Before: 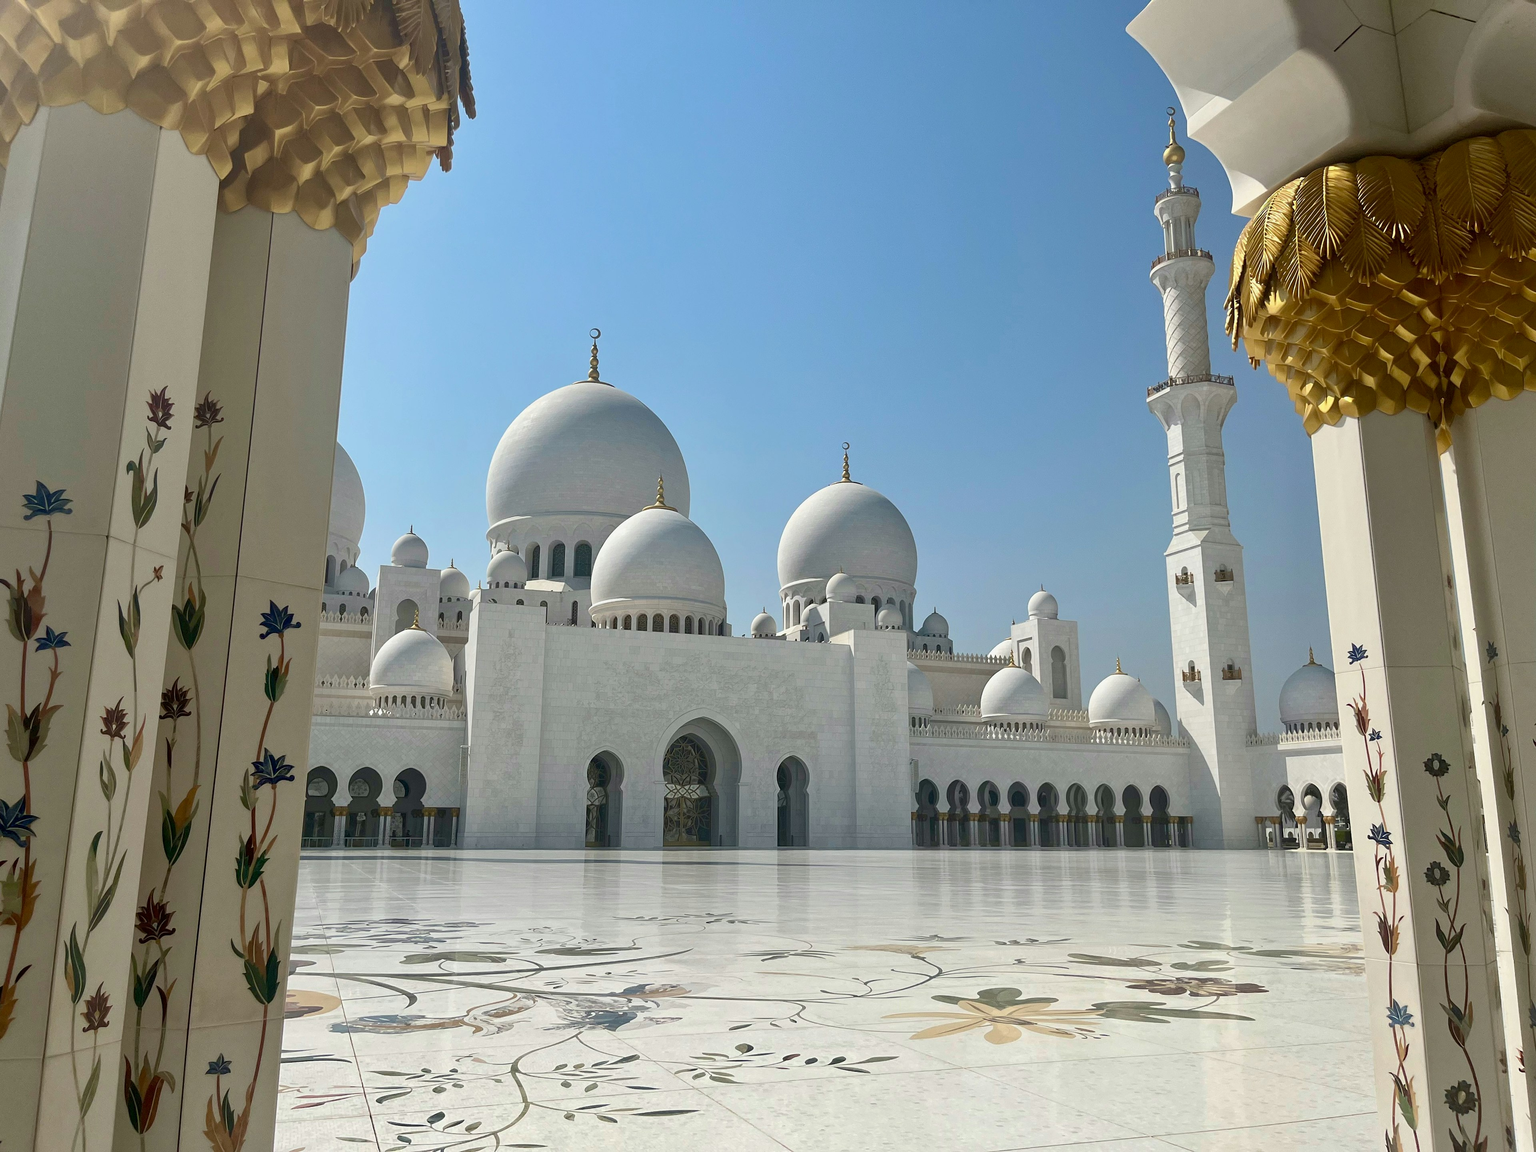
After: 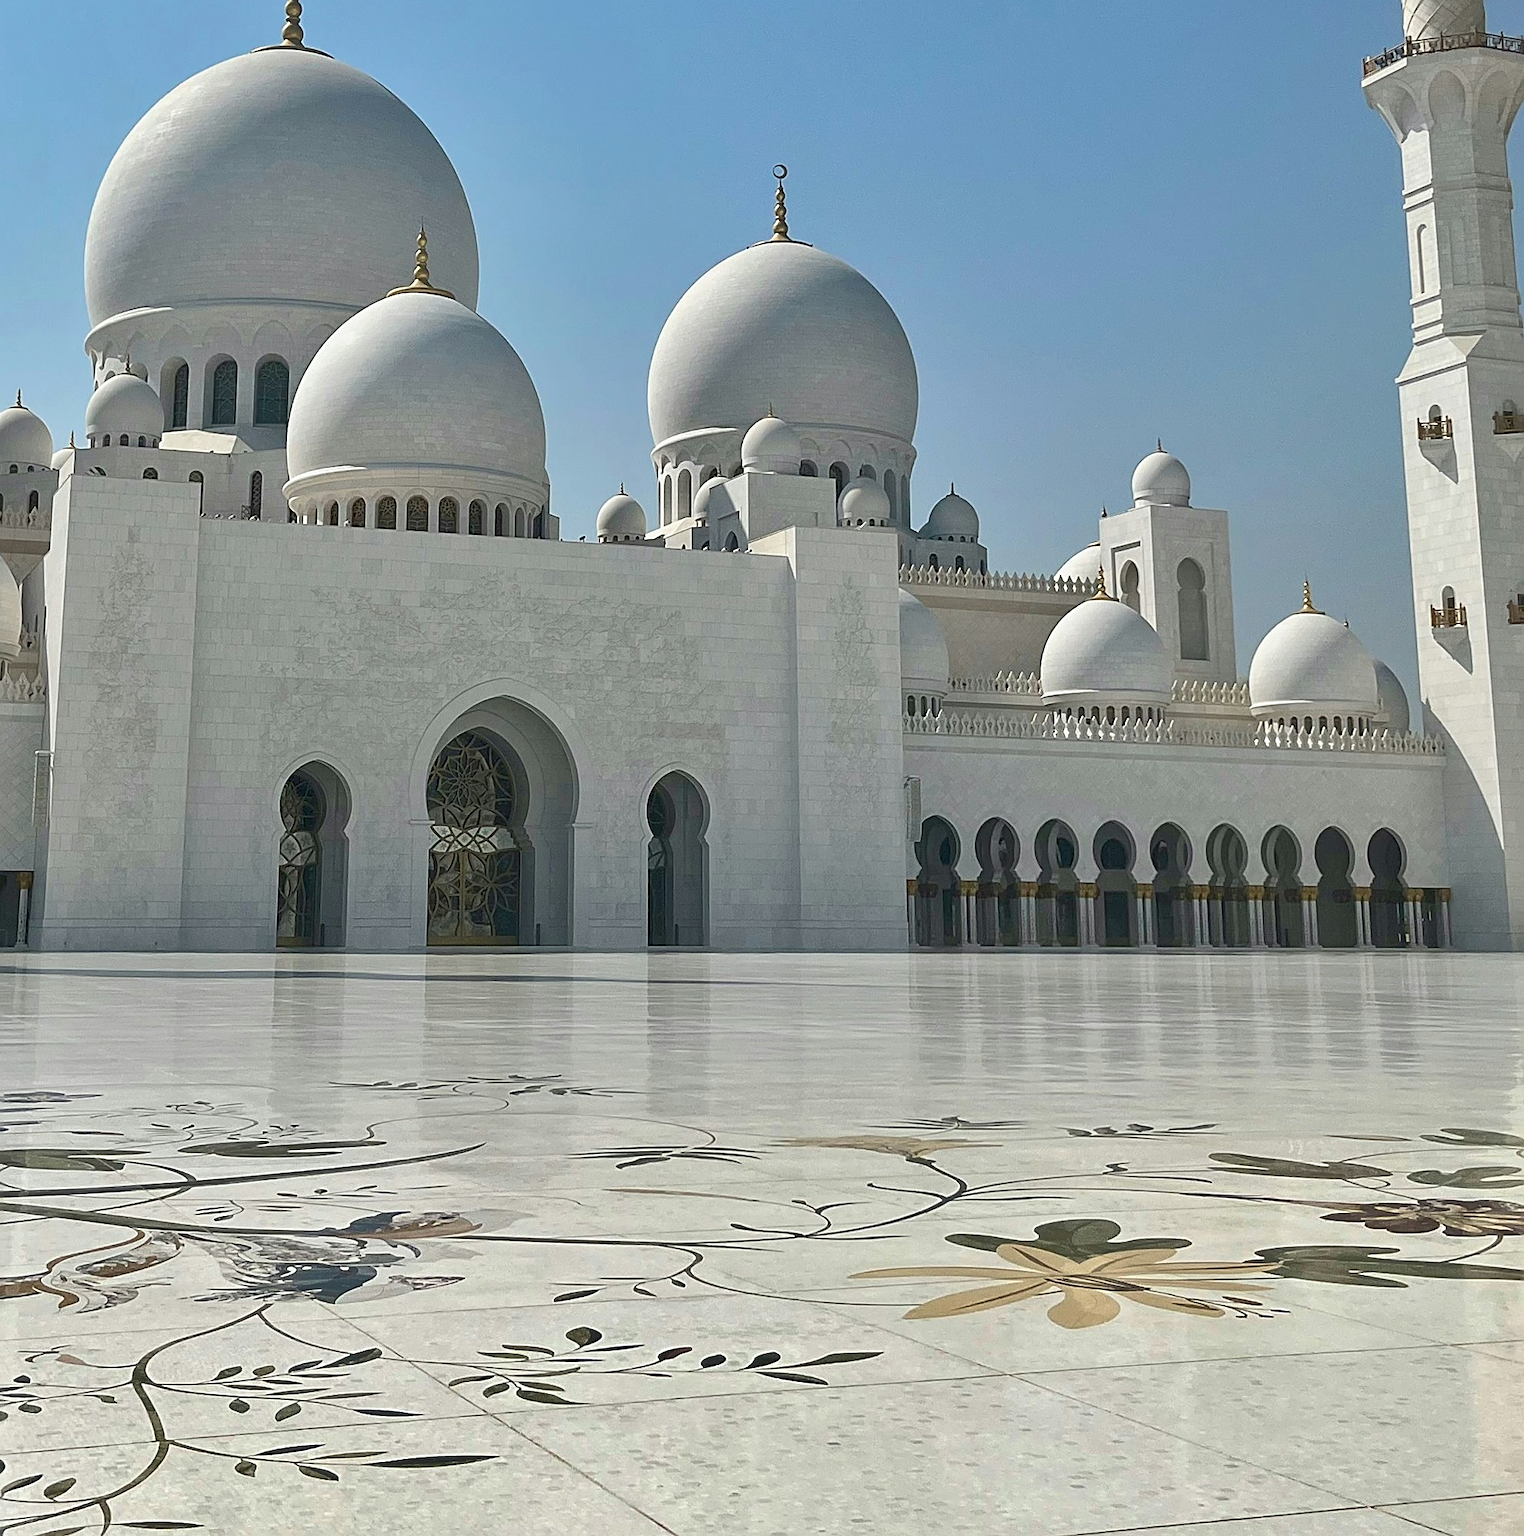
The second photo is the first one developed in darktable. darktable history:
tone equalizer: edges refinement/feathering 500, mask exposure compensation -1.57 EV, preserve details no
sharpen: amount 0.59
shadows and highlights: soften with gaussian
crop and rotate: left 28.804%, top 31.021%, right 19.851%
